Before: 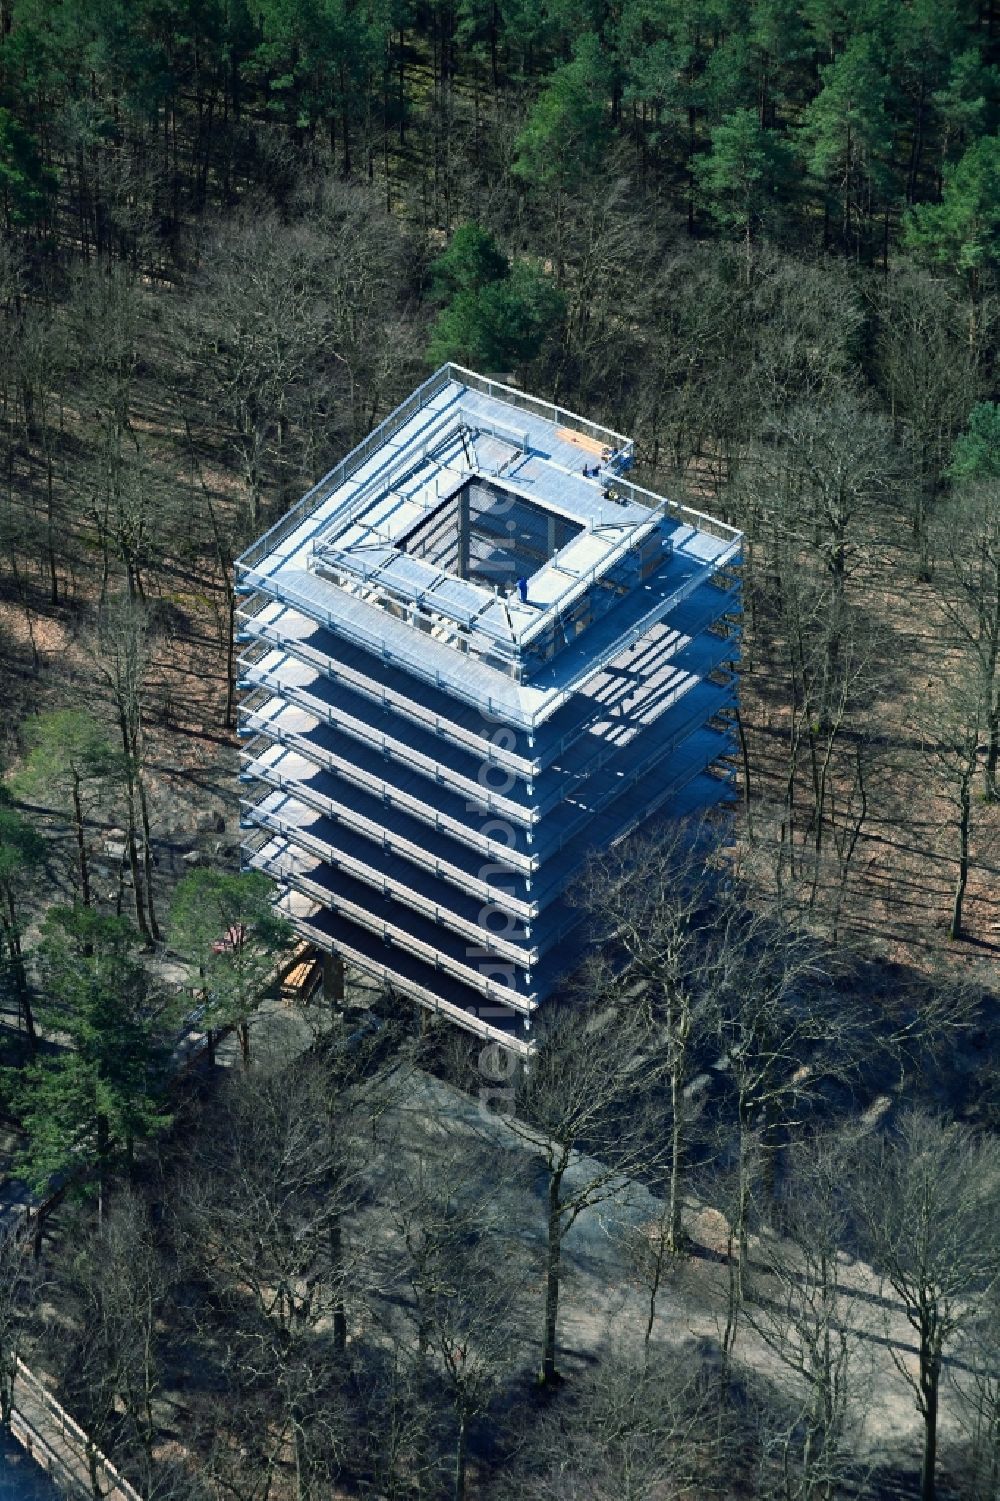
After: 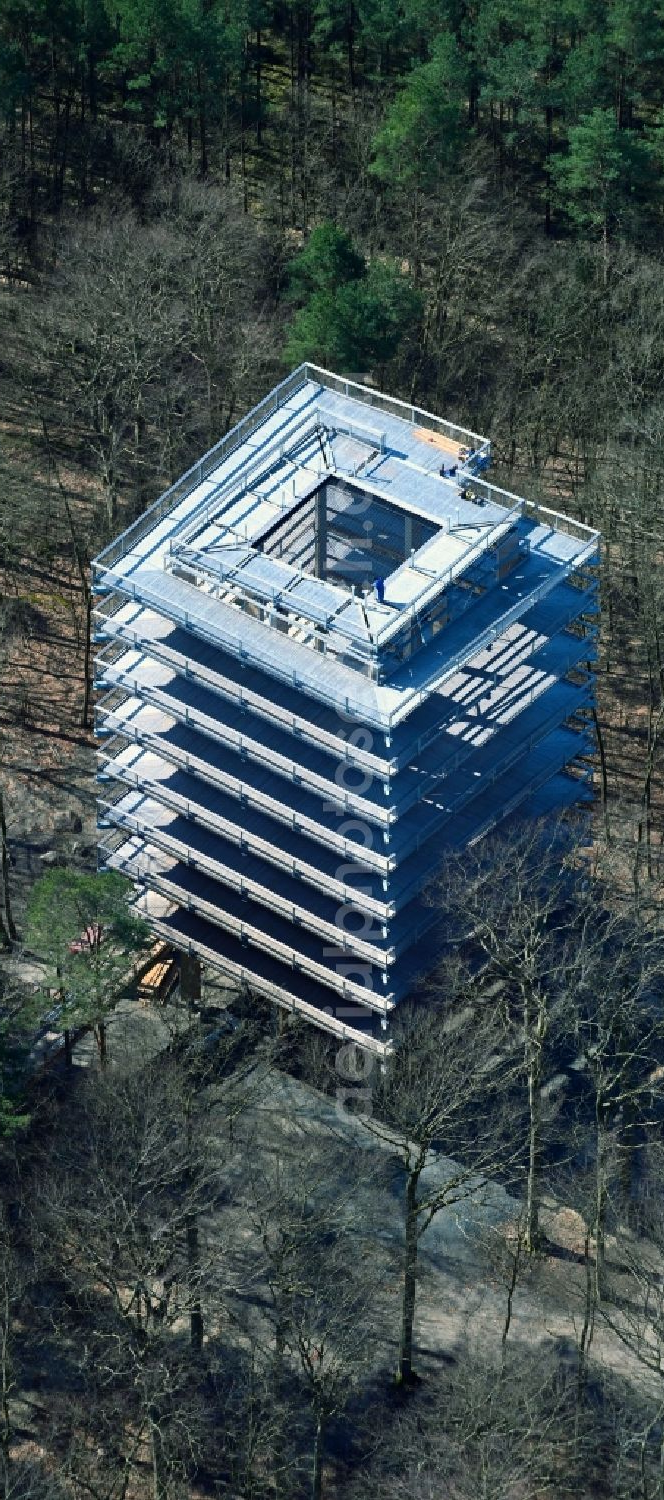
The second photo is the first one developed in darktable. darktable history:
crop and rotate: left 14.301%, right 19.257%
